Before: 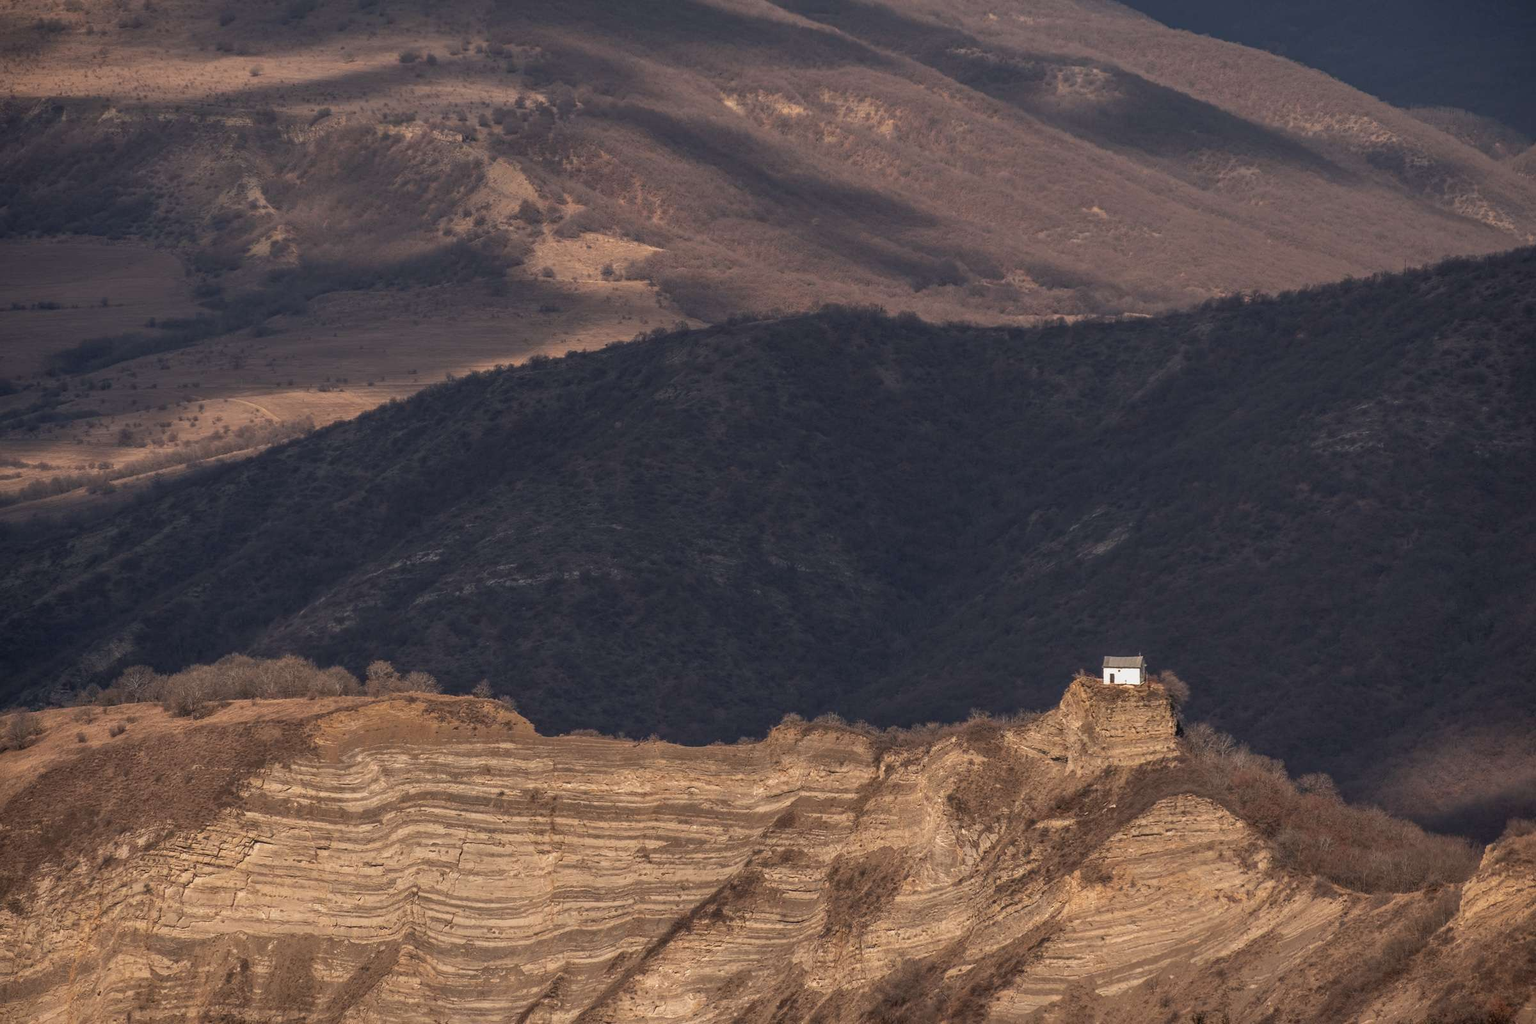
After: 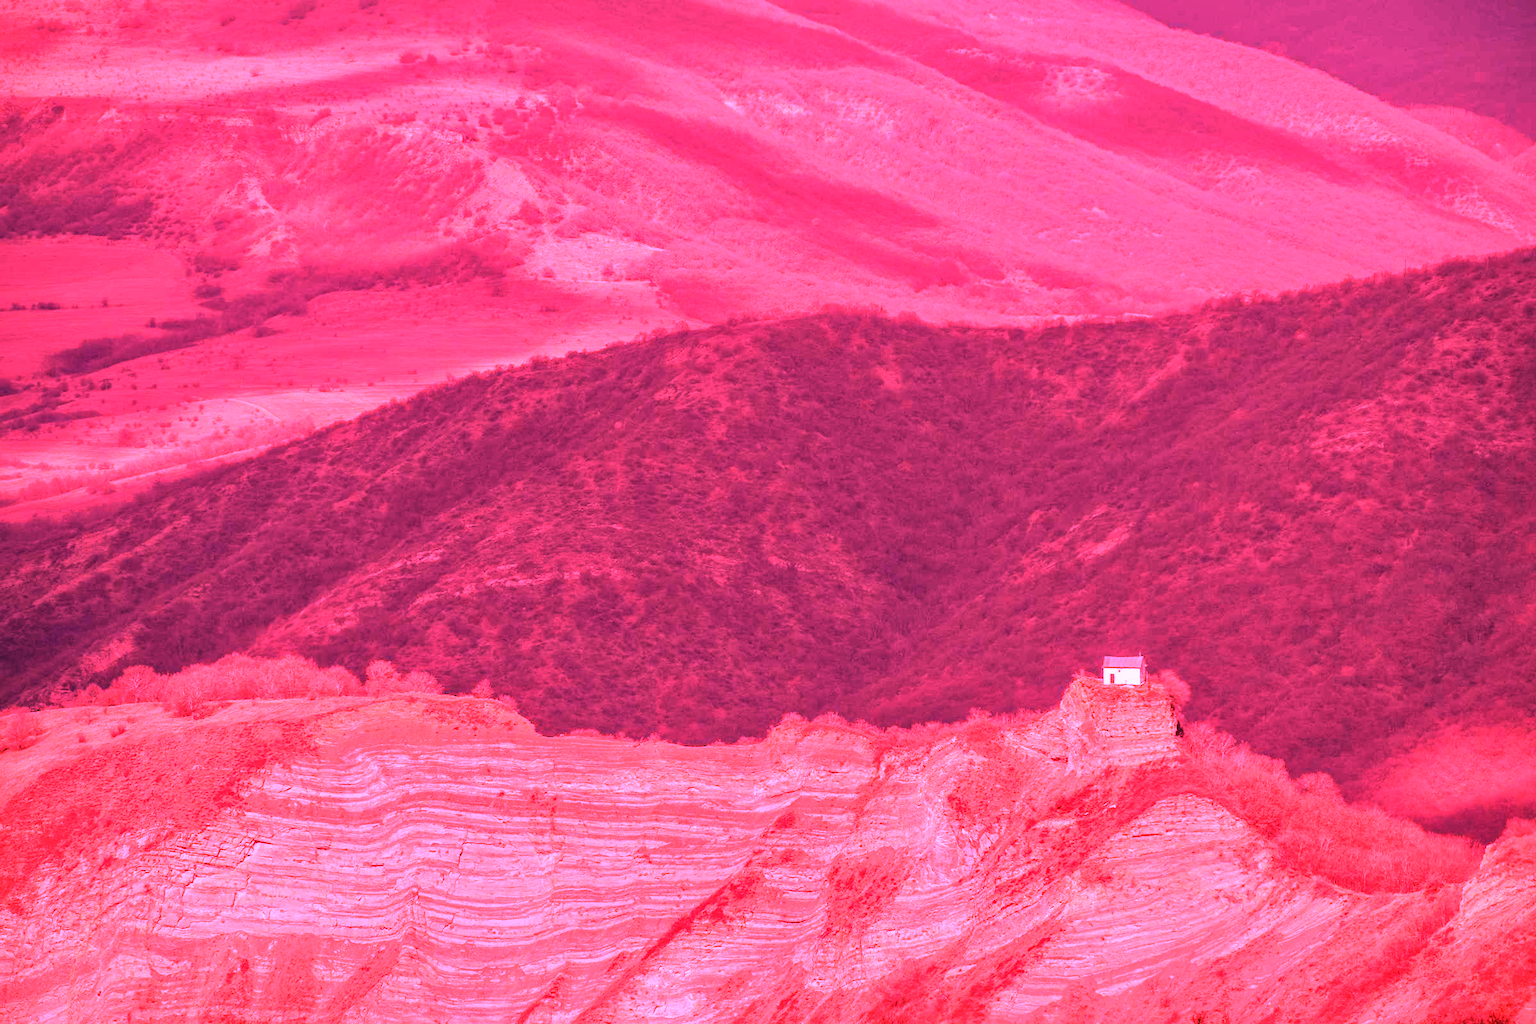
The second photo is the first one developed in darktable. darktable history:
white balance: red 4.26, blue 1.802
local contrast: mode bilateral grid, contrast 25, coarseness 50, detail 123%, midtone range 0.2
